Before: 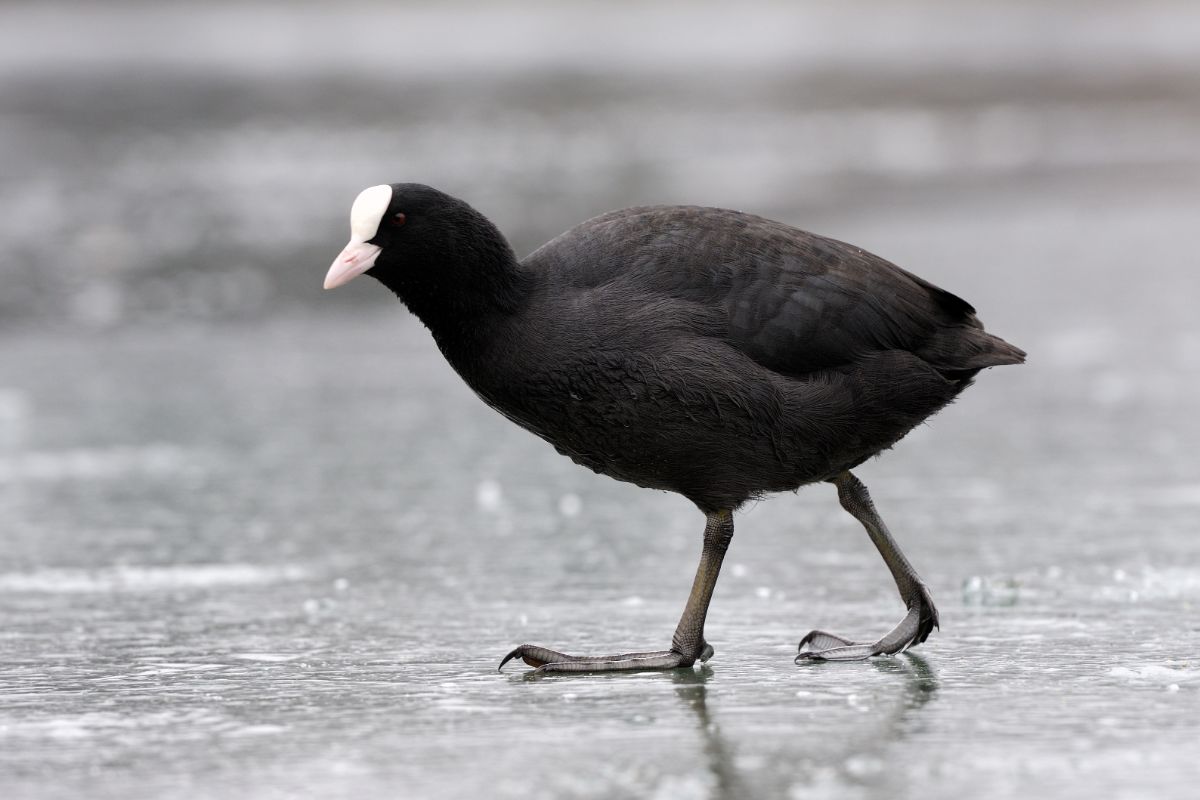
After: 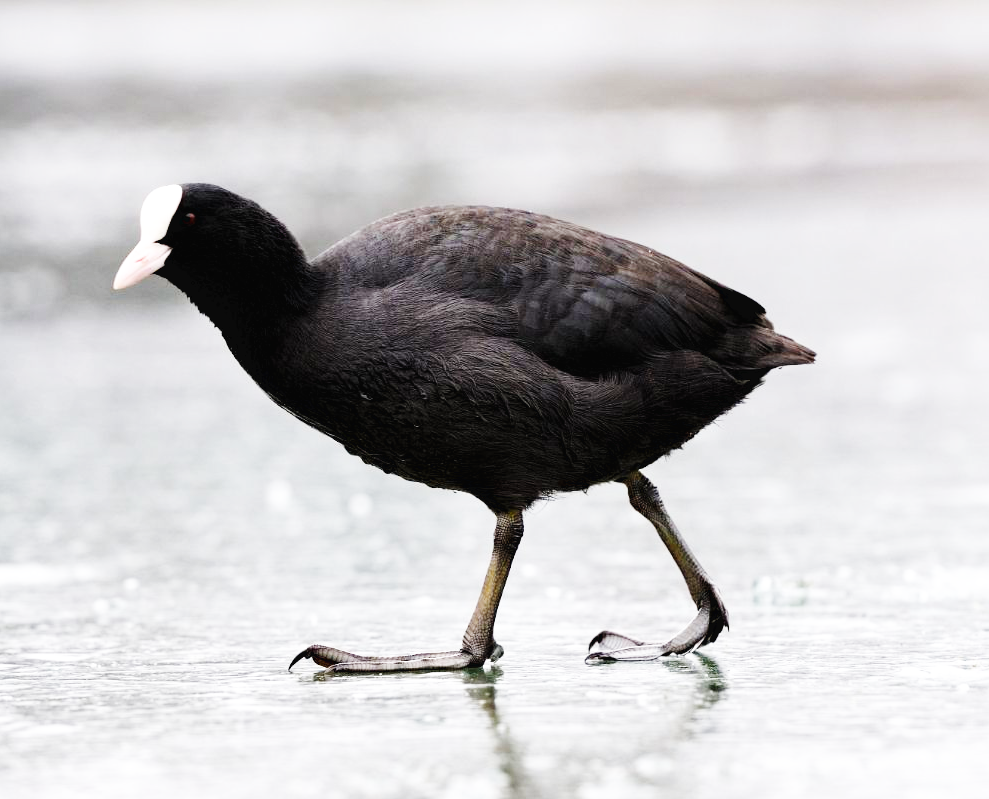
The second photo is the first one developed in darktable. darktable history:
base curve: curves: ch0 [(0, 0.003) (0.001, 0.002) (0.006, 0.004) (0.02, 0.022) (0.048, 0.086) (0.094, 0.234) (0.162, 0.431) (0.258, 0.629) (0.385, 0.8) (0.548, 0.918) (0.751, 0.988) (1, 1)], exposure shift 0.01, preserve colors none
crop: left 17.557%, bottom 0.038%
haze removal: adaptive false
